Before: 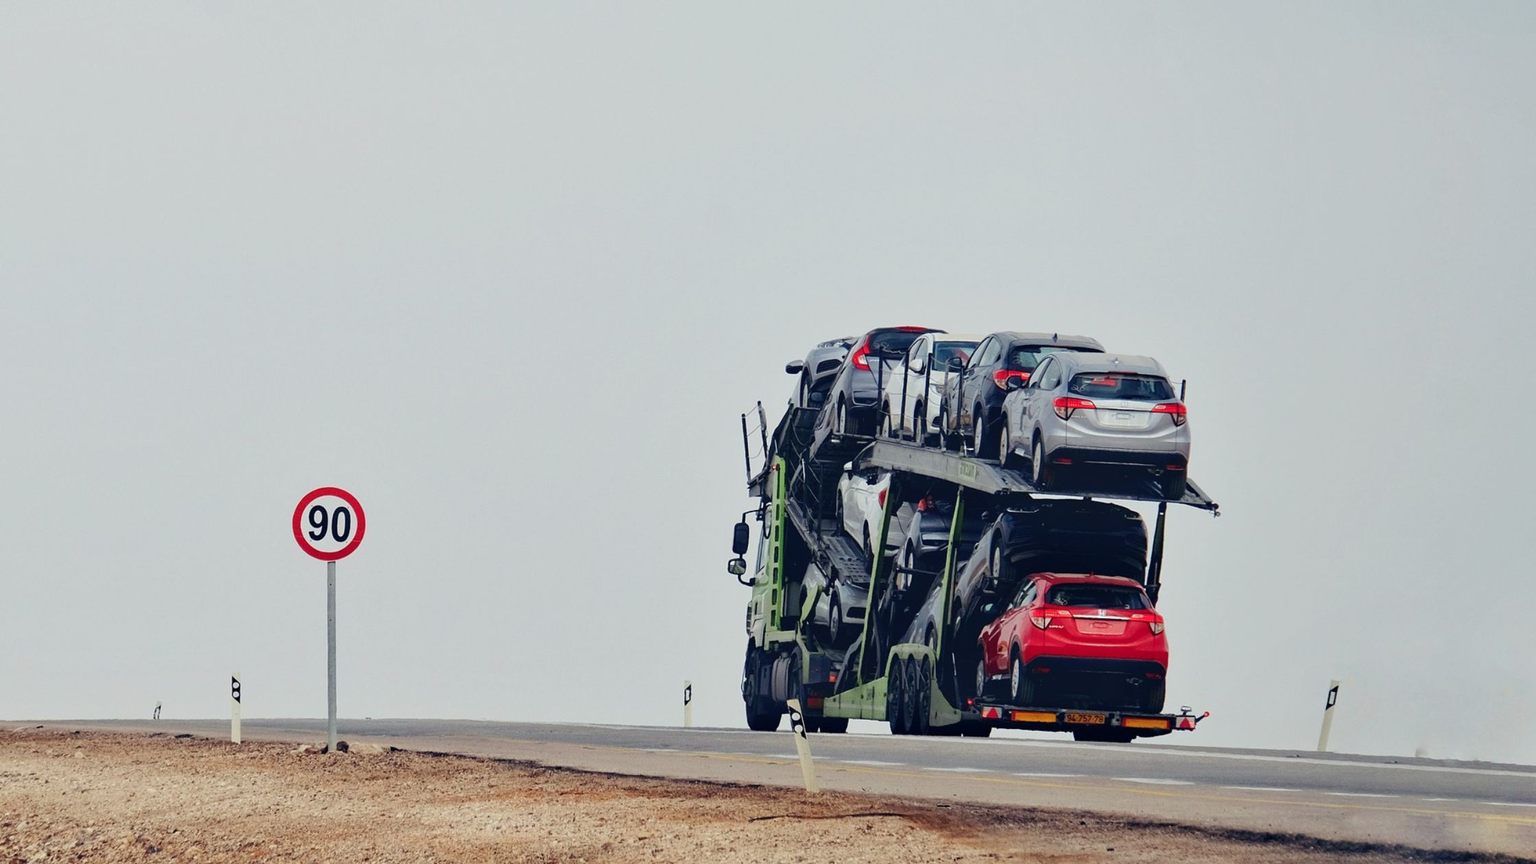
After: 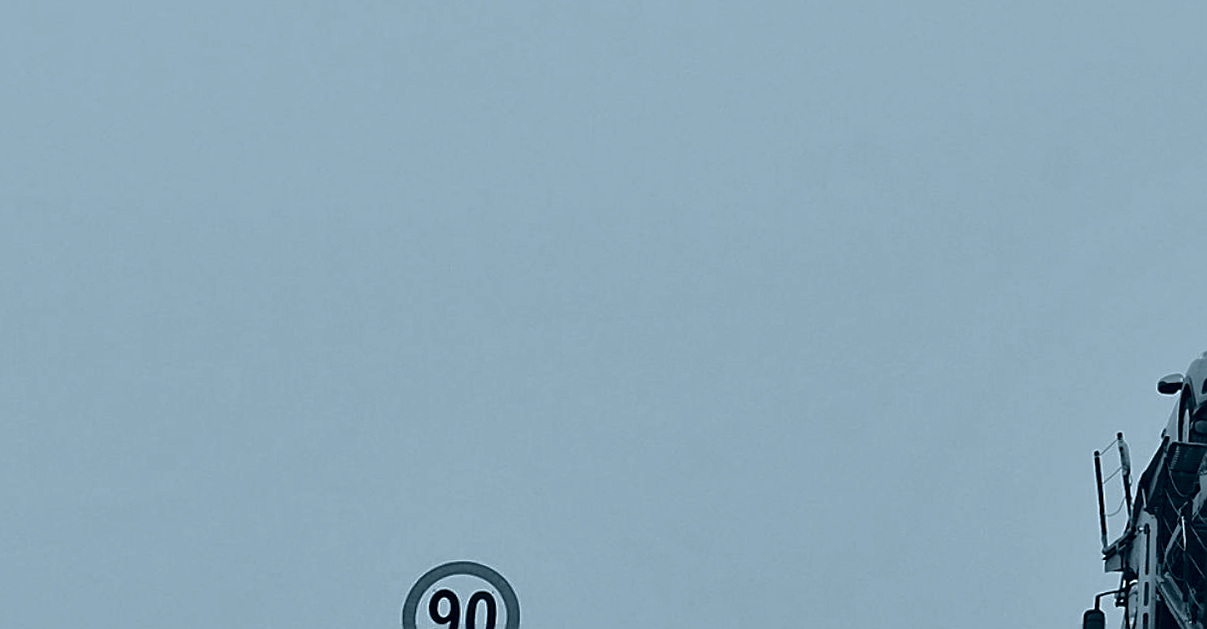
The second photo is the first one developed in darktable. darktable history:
crop and rotate: left 3.047%, top 7.509%, right 42.236%, bottom 37.598%
sharpen: on, module defaults
exposure: black level correction 0, exposure 1.2 EV, compensate highlight preservation false
shadows and highlights: shadows 0, highlights 40
rotate and perspective: rotation -0.013°, lens shift (vertical) -0.027, lens shift (horizontal) 0.178, crop left 0.016, crop right 0.989, crop top 0.082, crop bottom 0.918
colorize: hue 194.4°, saturation 29%, source mix 61.75%, lightness 3.98%, version 1
